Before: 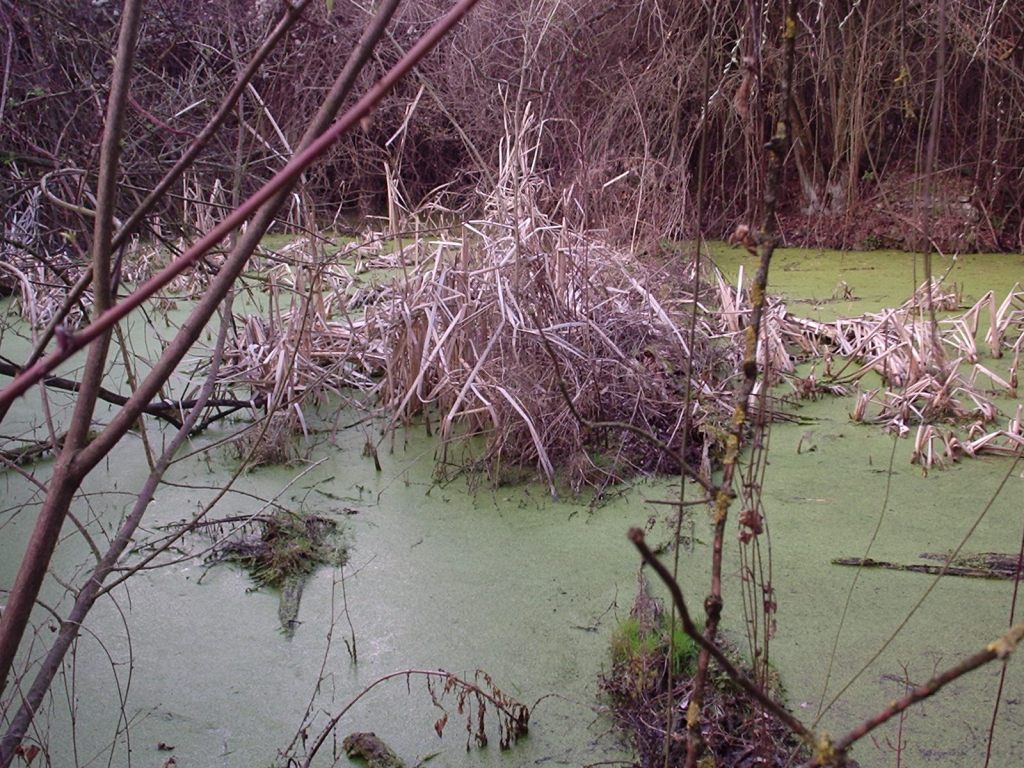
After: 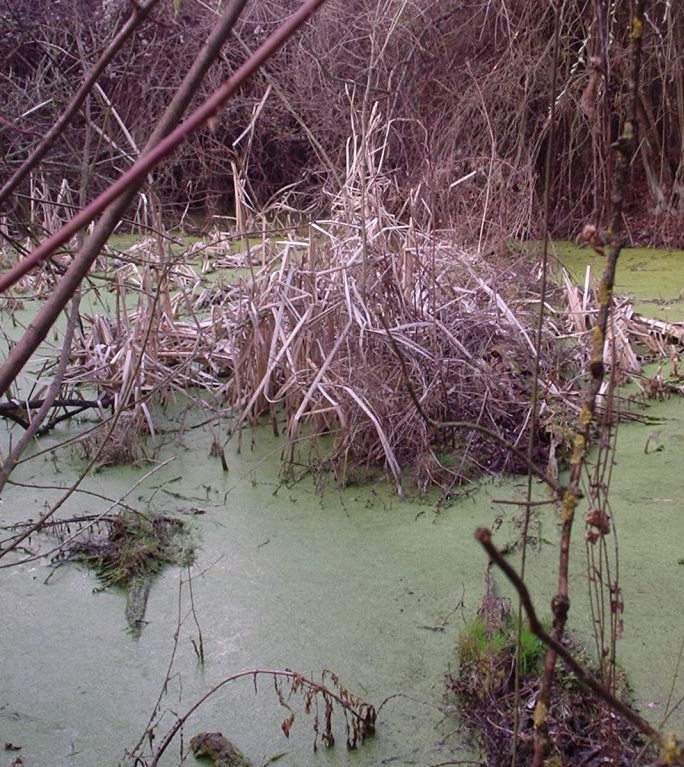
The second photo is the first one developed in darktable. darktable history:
crop and rotate: left 15.024%, right 18.093%
